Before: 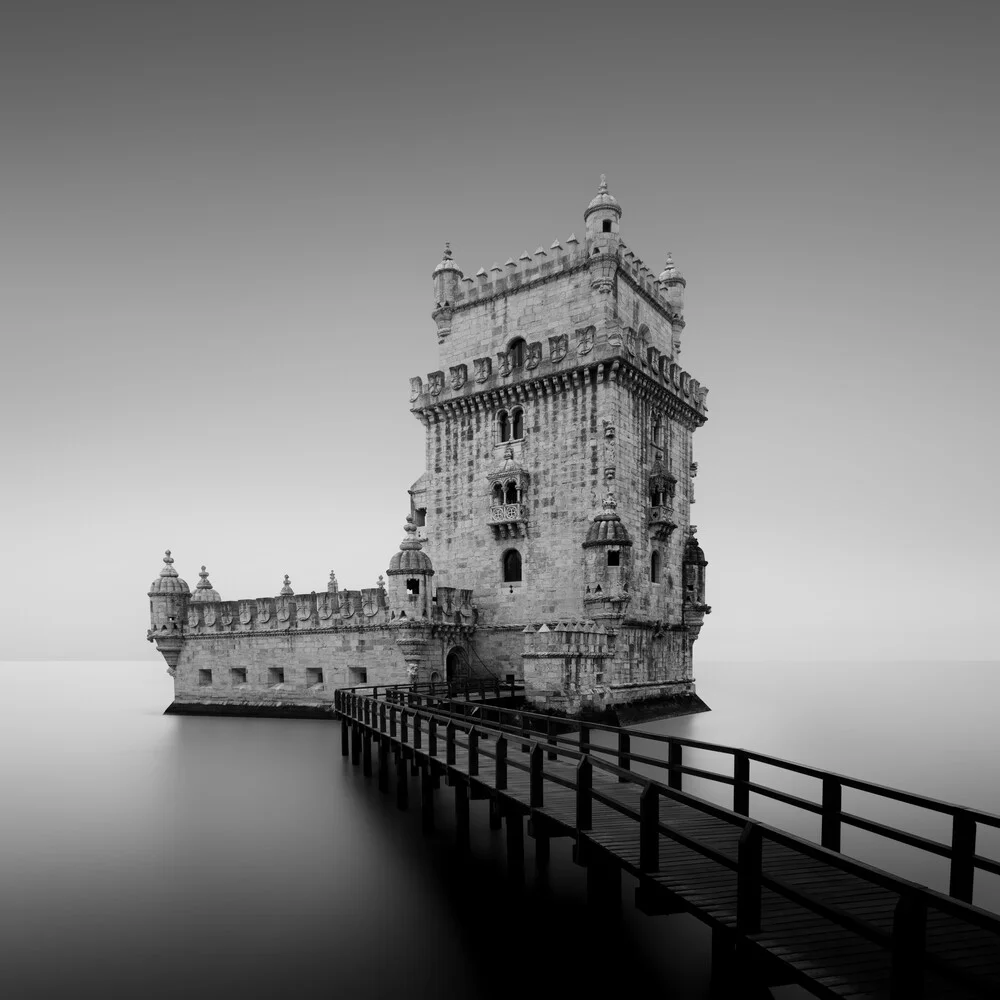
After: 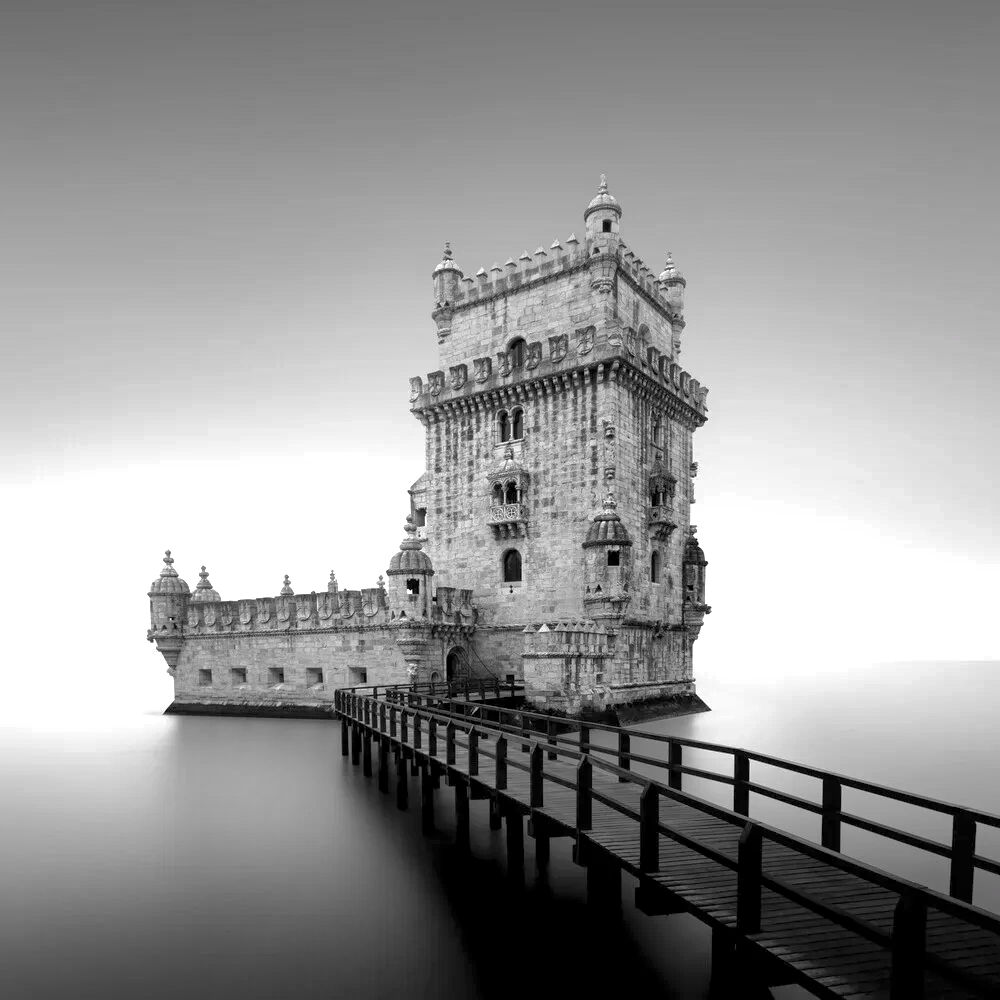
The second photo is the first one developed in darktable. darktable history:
shadows and highlights: on, module defaults
exposure: exposure 0.701 EV, compensate highlight preservation false
local contrast: highlights 103%, shadows 97%, detail 120%, midtone range 0.2
